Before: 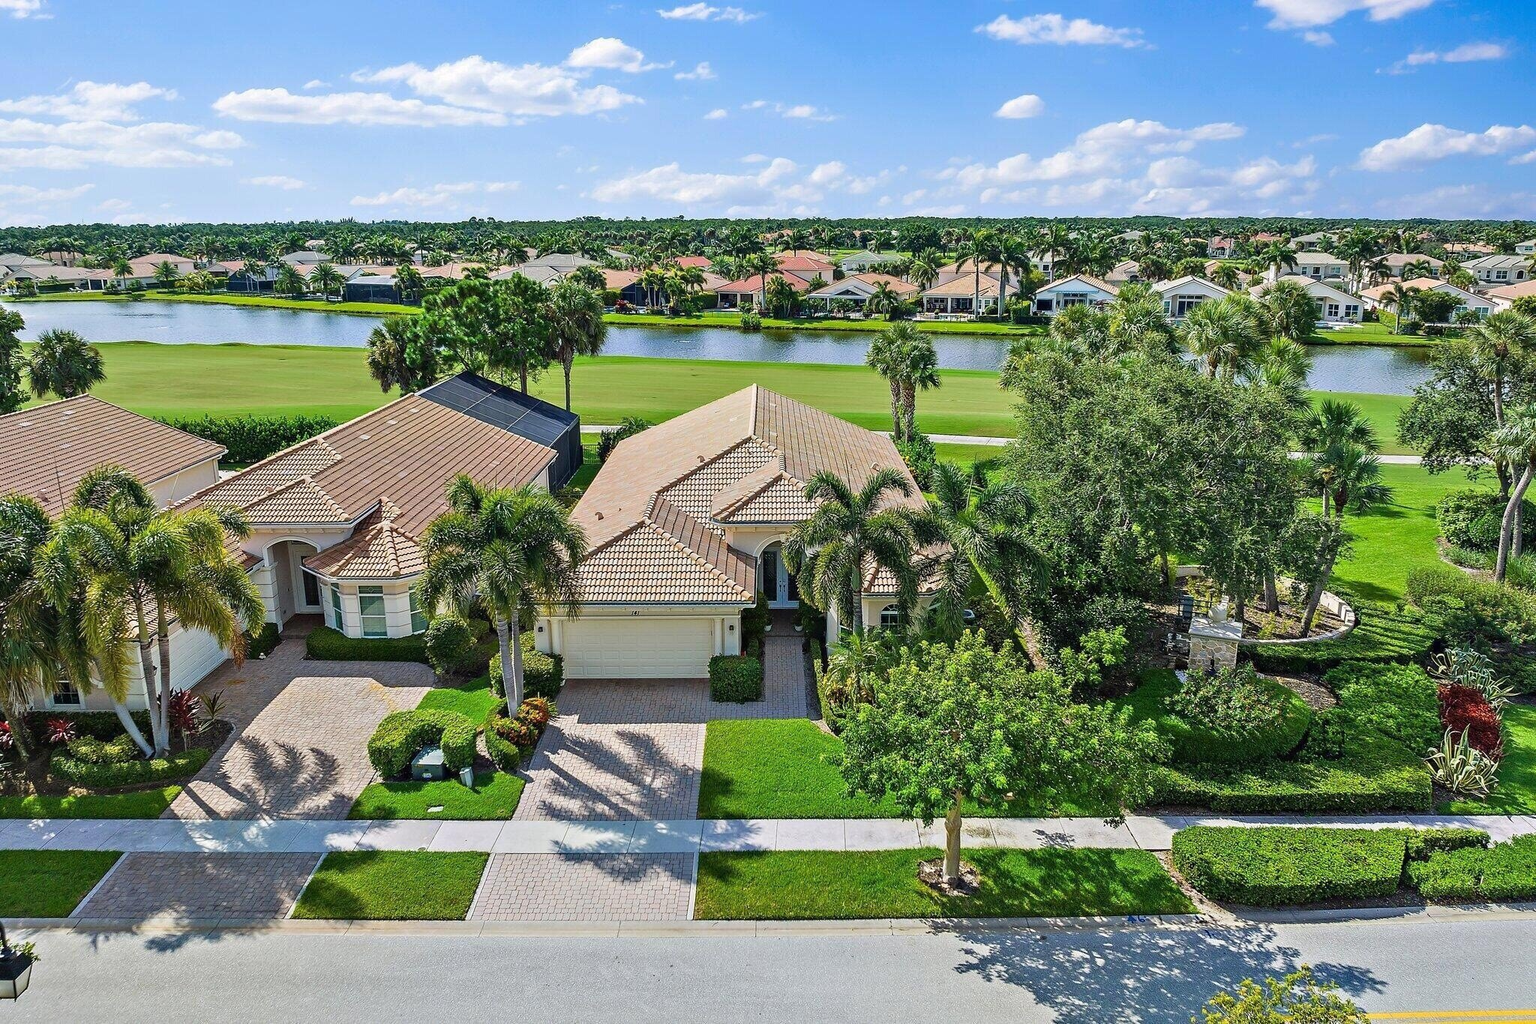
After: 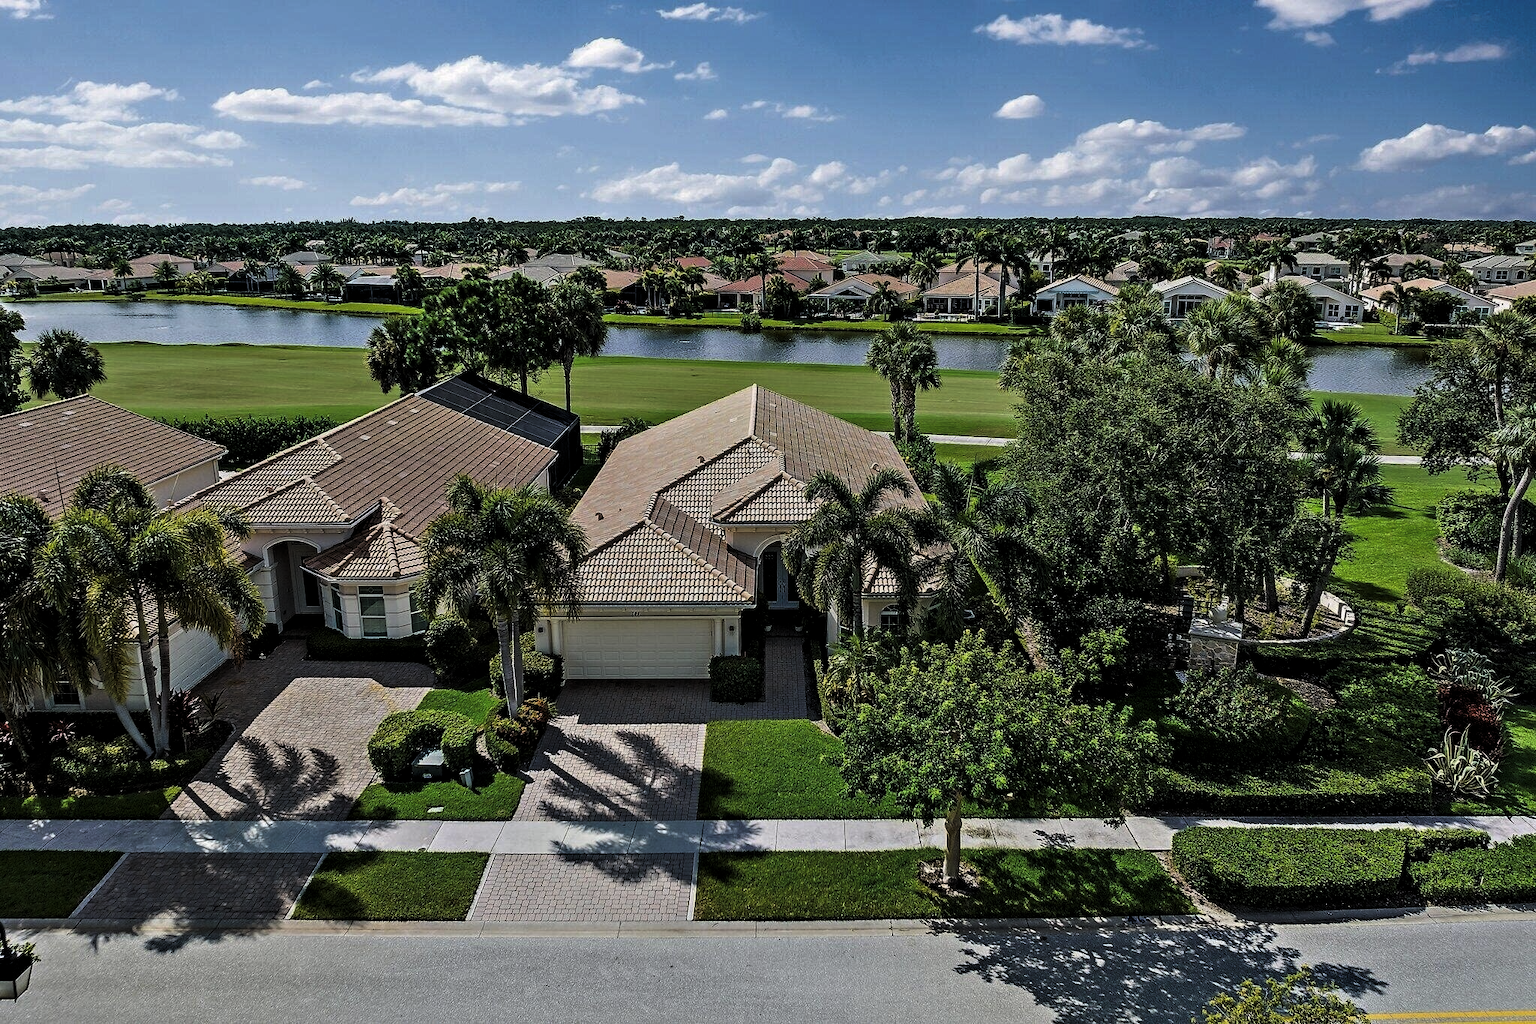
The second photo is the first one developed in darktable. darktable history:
levels: mode automatic, black 8.58%, gray 59.42%, levels [0, 0.445, 1]
